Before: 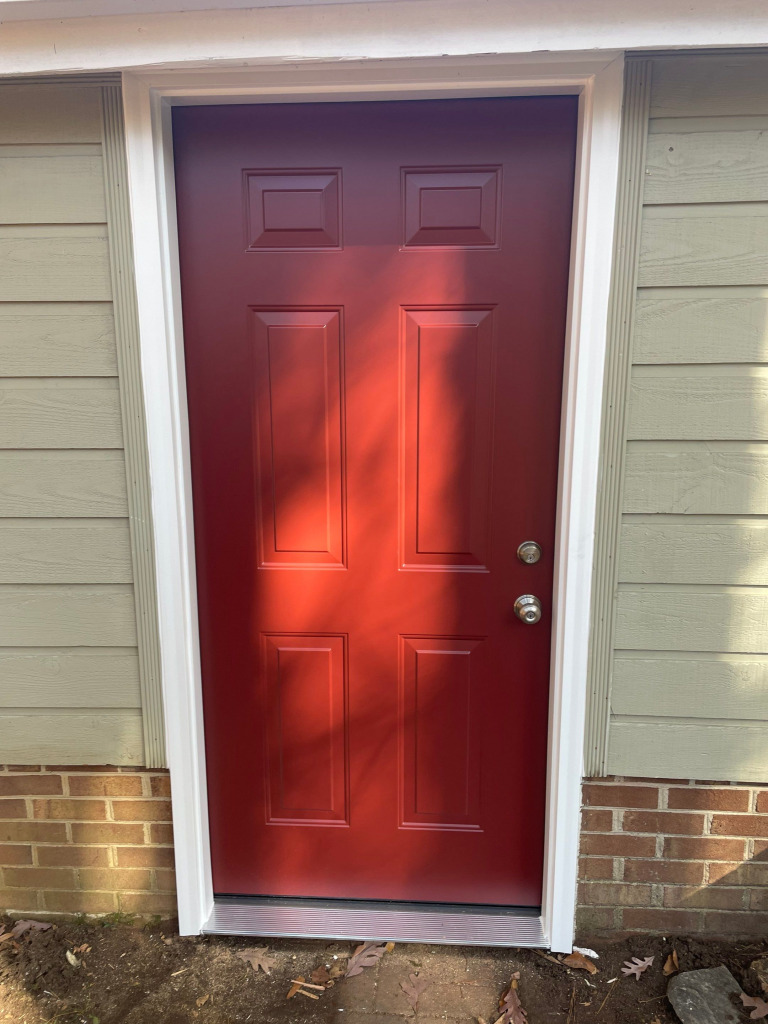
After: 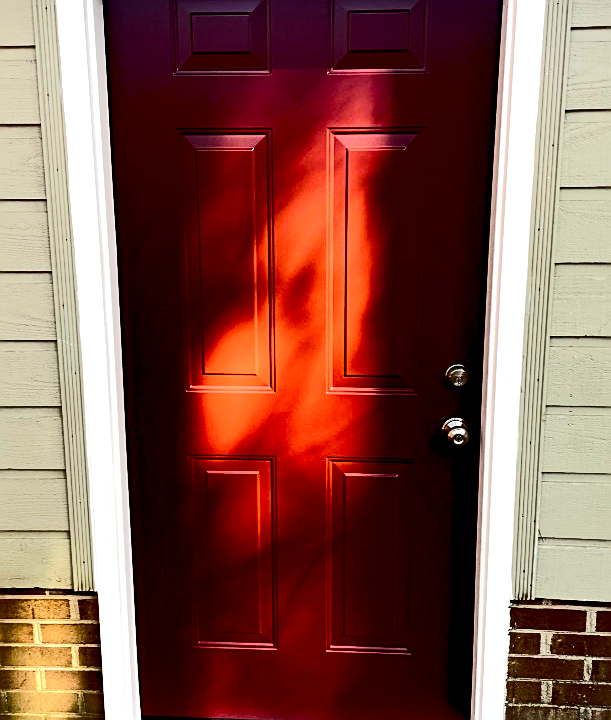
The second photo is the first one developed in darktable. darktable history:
tone curve: curves: ch0 [(0, 0) (0.003, 0.002) (0.011, 0.004) (0.025, 0.005) (0.044, 0.009) (0.069, 0.013) (0.1, 0.017) (0.136, 0.036) (0.177, 0.066) (0.224, 0.102) (0.277, 0.143) (0.335, 0.197) (0.399, 0.268) (0.468, 0.389) (0.543, 0.549) (0.623, 0.714) (0.709, 0.801) (0.801, 0.854) (0.898, 0.9) (1, 1)], color space Lab, independent channels, preserve colors none
tone equalizer: -8 EV -0.752 EV, -7 EV -0.739 EV, -6 EV -0.58 EV, -5 EV -0.376 EV, -3 EV 0.387 EV, -2 EV 0.6 EV, -1 EV 0.686 EV, +0 EV 0.745 EV, edges refinement/feathering 500, mask exposure compensation -1.57 EV, preserve details no
exposure: black level correction 0.056, exposure -0.031 EV, compensate exposure bias true, compensate highlight preservation false
color balance rgb: perceptual saturation grading › global saturation 0.712%, global vibrance 14.403%
crop: left 9.405%, top 17.352%, right 10.954%, bottom 12.322%
sharpen: on, module defaults
